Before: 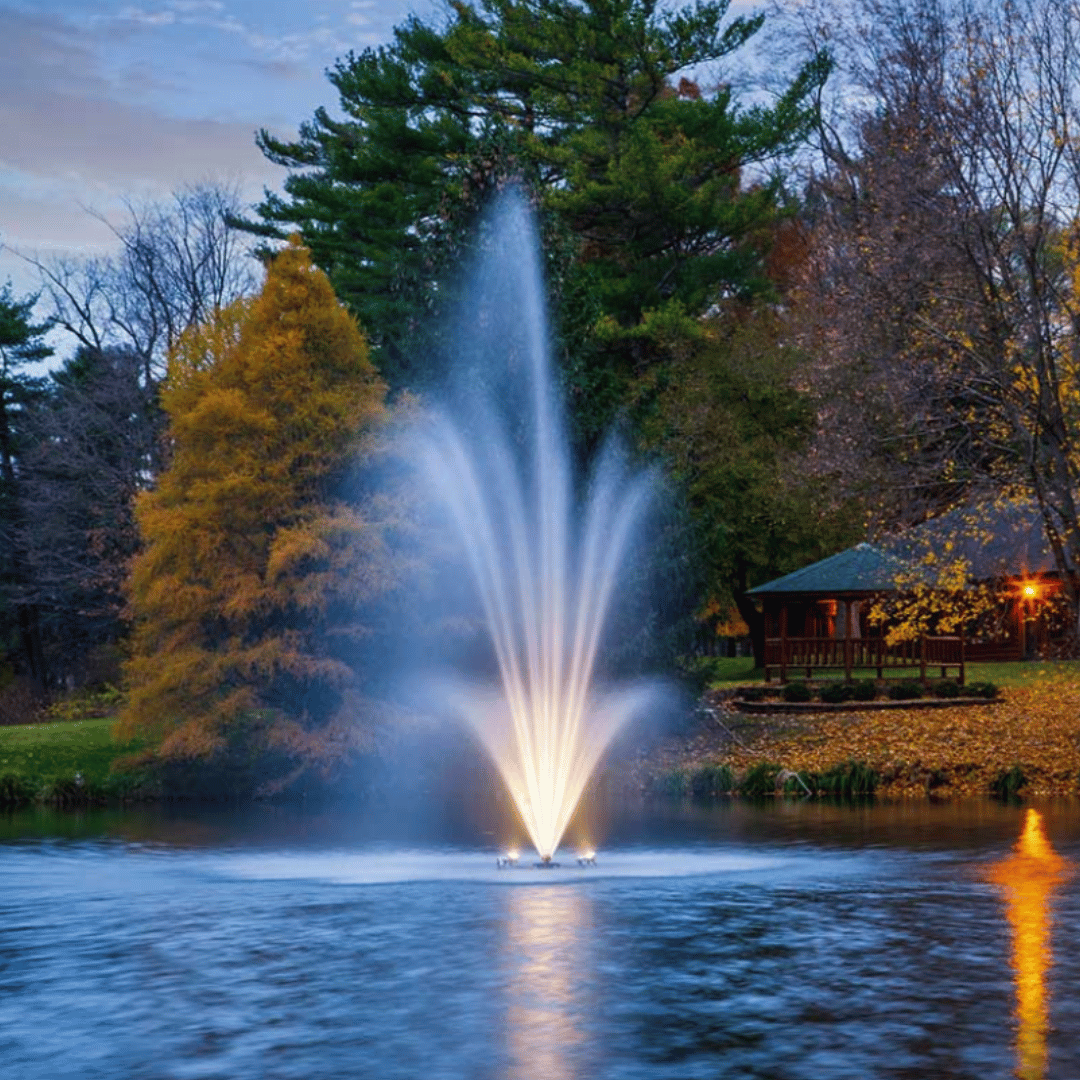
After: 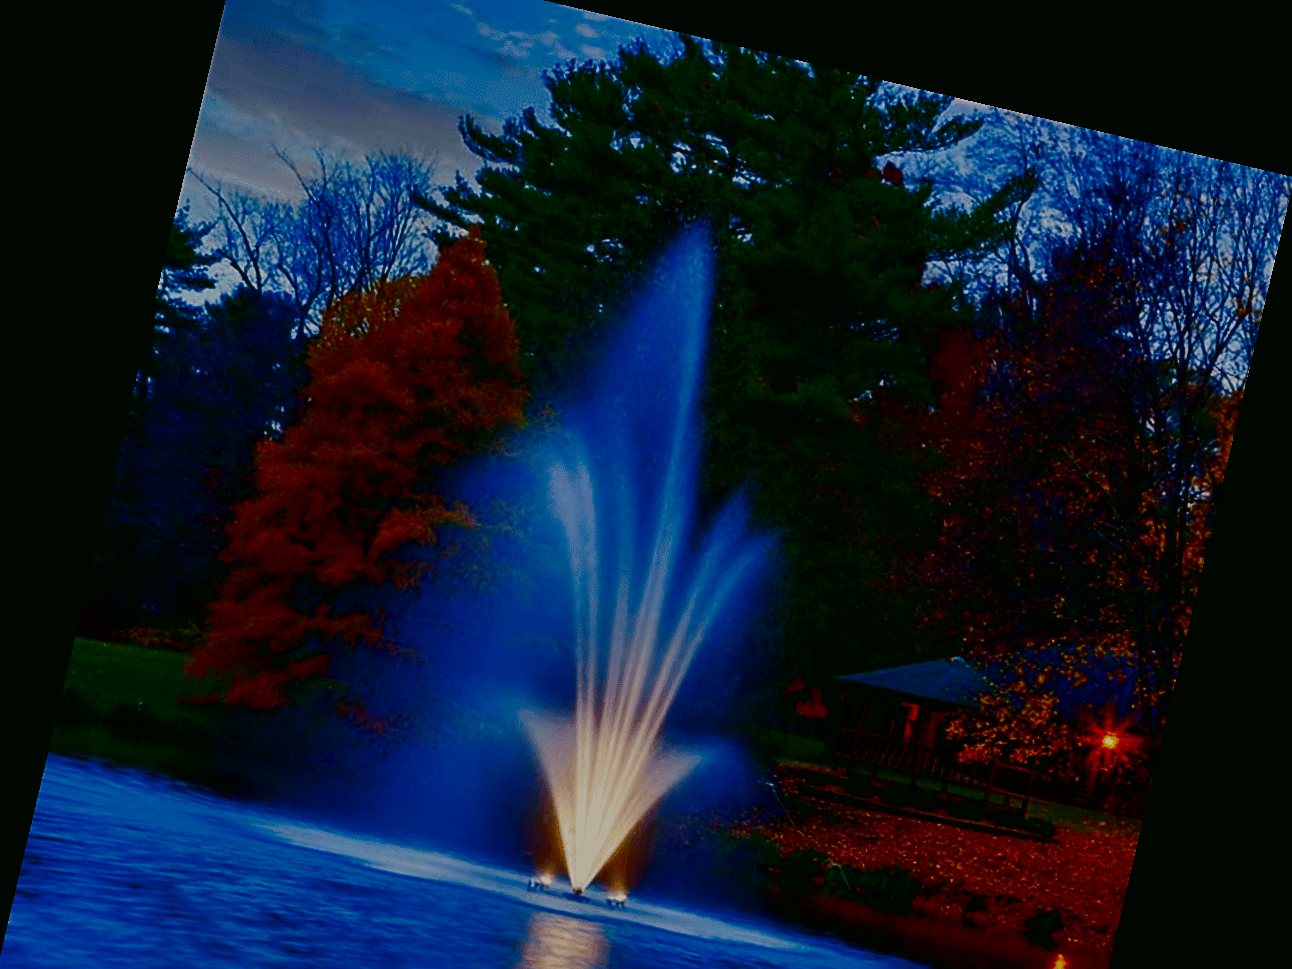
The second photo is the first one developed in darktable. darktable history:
rotate and perspective: rotation 13.27°, automatic cropping off
crop: left 0.387%, top 5.469%, bottom 19.809%
color correction: highlights a* 4.02, highlights b* 4.98, shadows a* -7.55, shadows b* 4.98
sharpen: on, module defaults
shadows and highlights: radius 108.52, shadows 23.73, highlights -59.32, low approximation 0.01, soften with gaussian
sigmoid: contrast 1.54, target black 0
contrast brightness saturation: brightness -1, saturation 1
